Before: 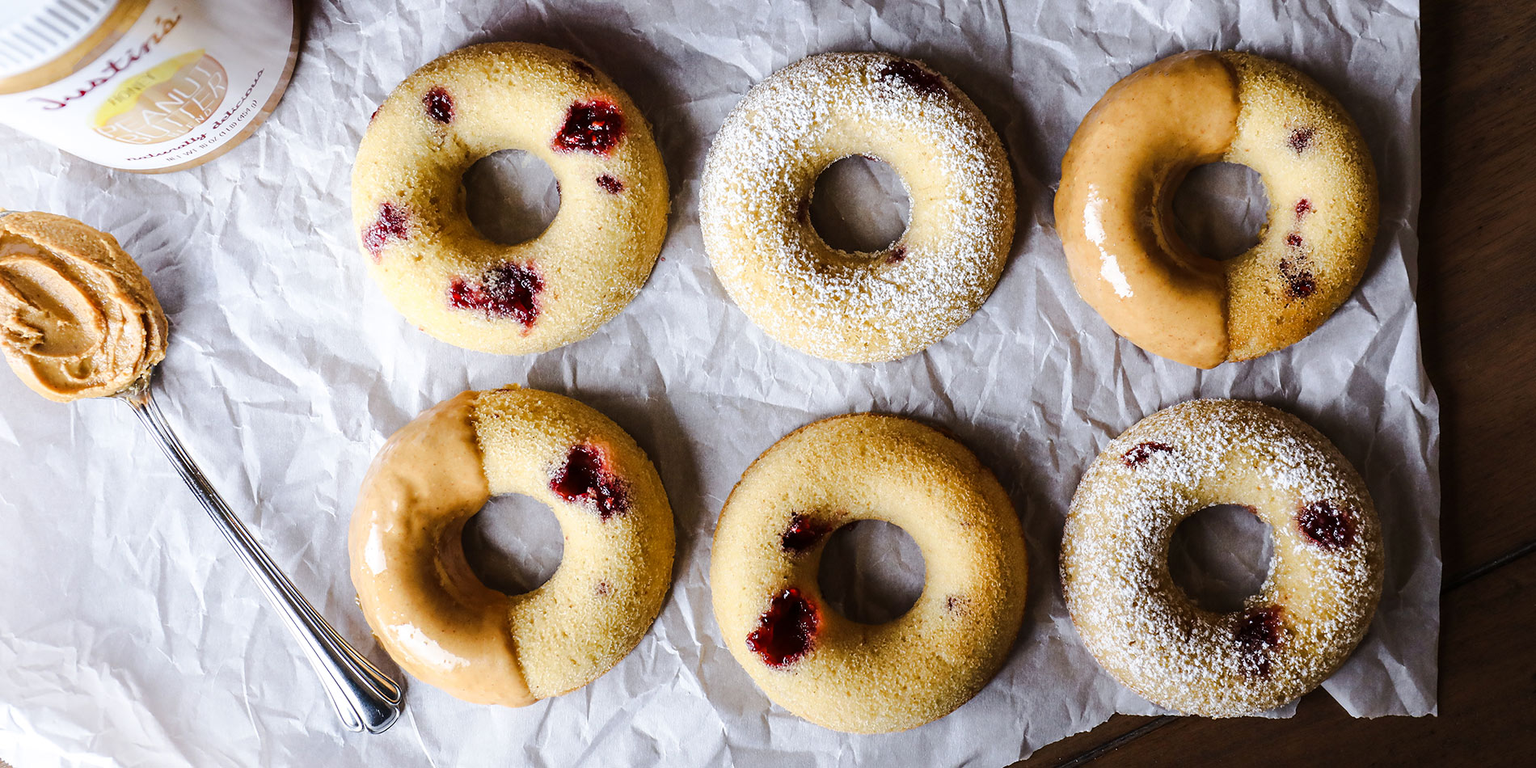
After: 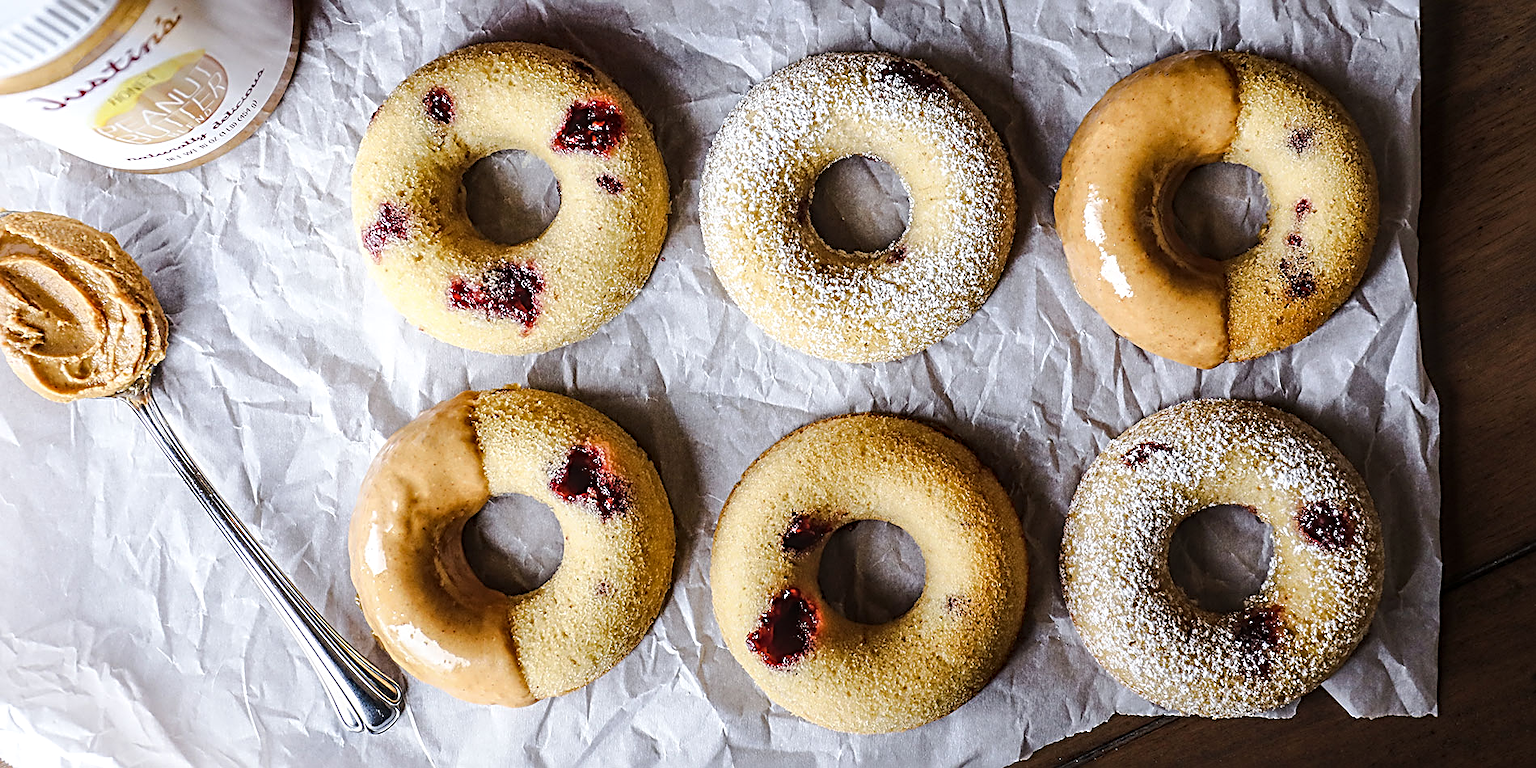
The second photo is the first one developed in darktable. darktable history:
sharpen: radius 3.041, amount 0.762
local contrast: on, module defaults
